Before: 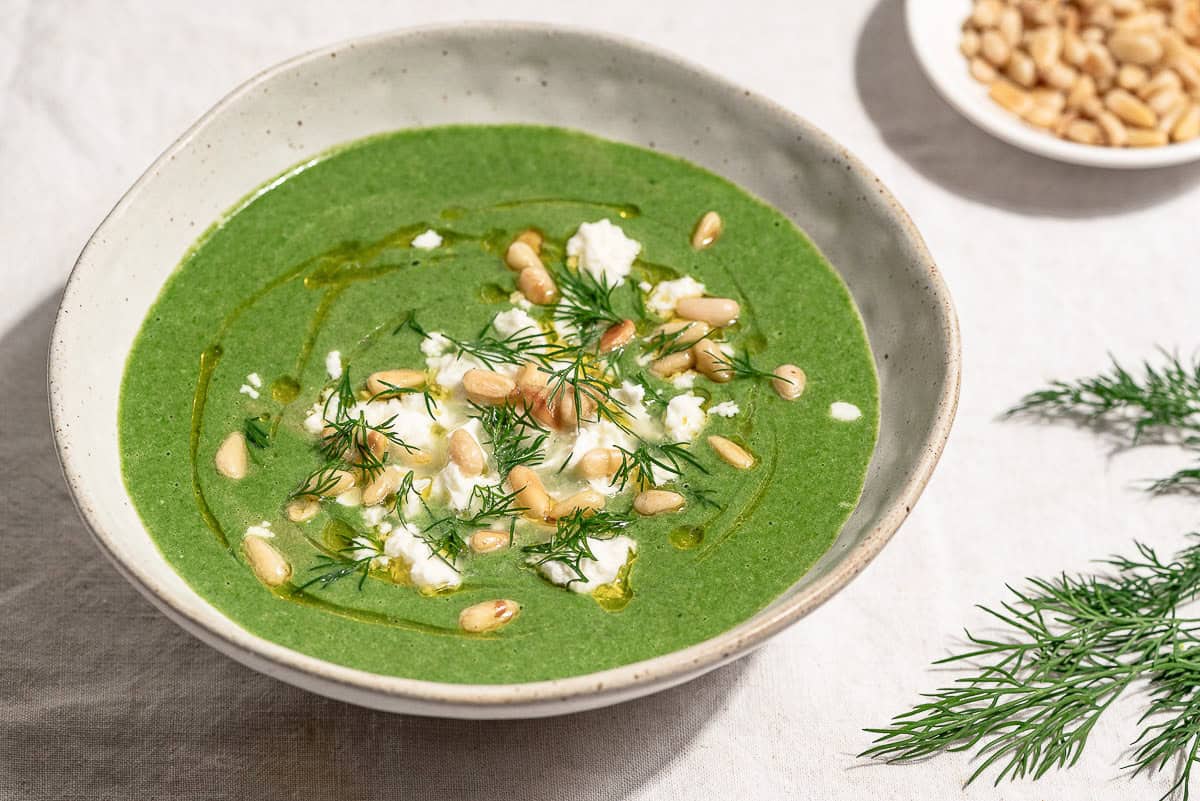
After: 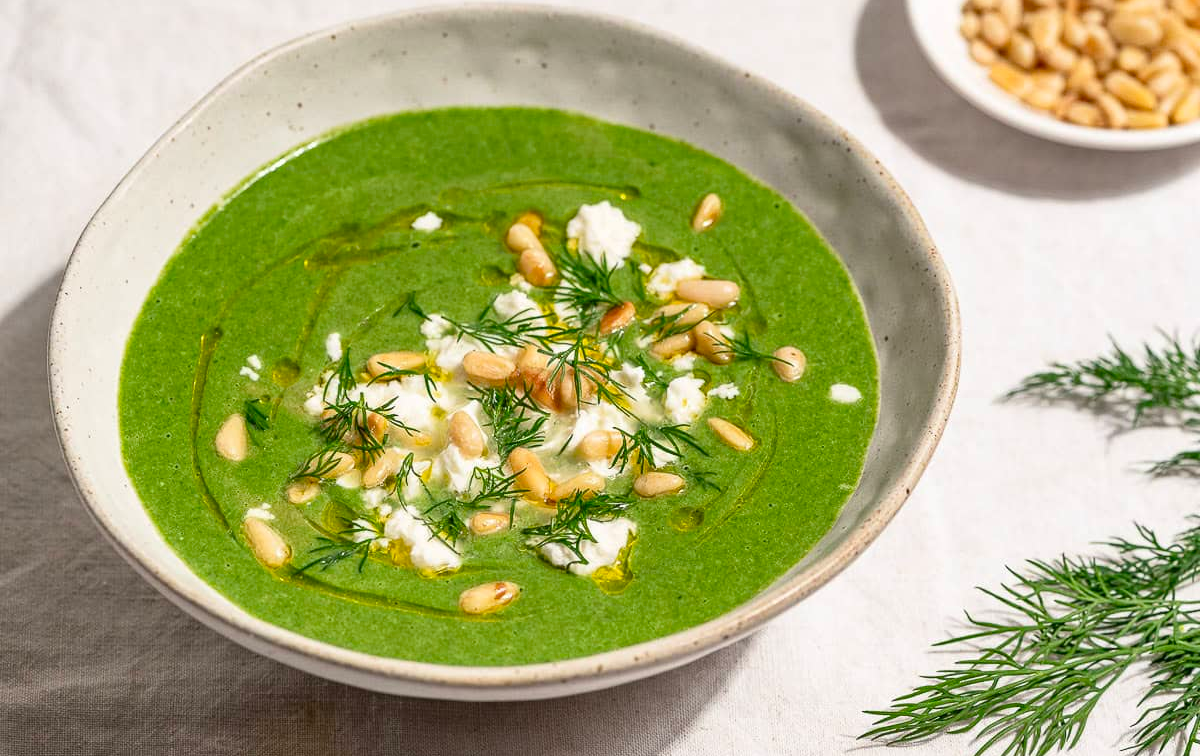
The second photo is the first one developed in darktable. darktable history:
crop and rotate: top 2.479%, bottom 3.018%
color balance: output saturation 120%
